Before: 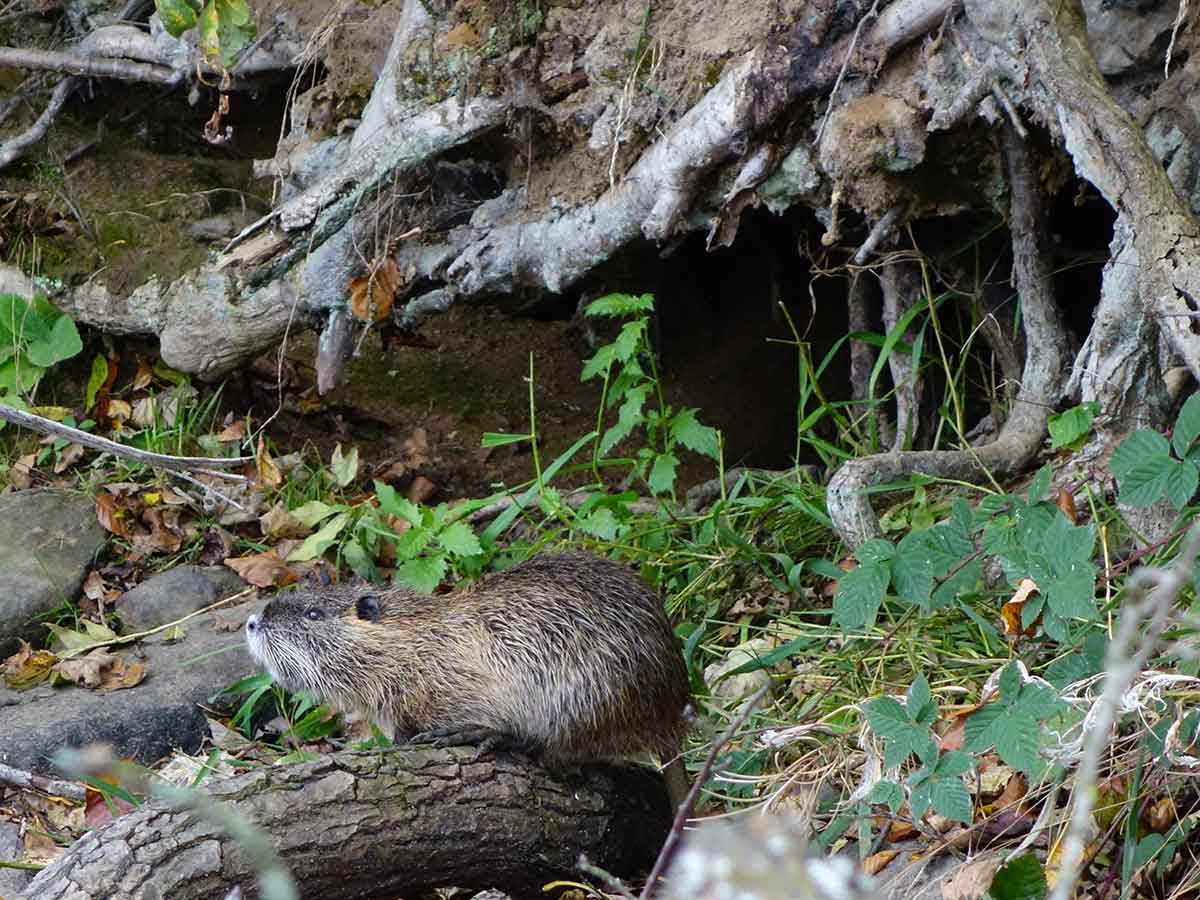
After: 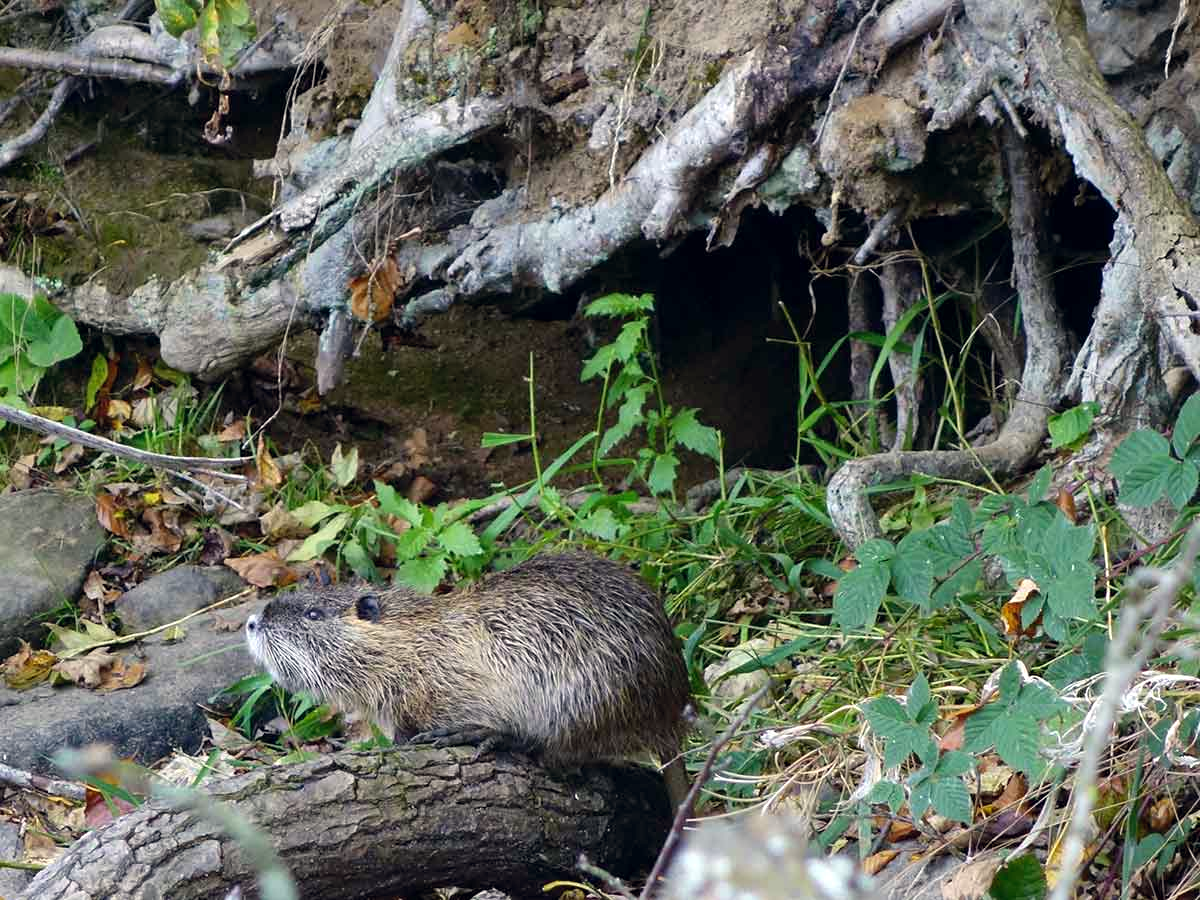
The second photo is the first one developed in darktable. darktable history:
exposure: black level correction 0.001, exposure 0.191 EV, compensate highlight preservation false
color correction: highlights a* 0.207, highlights b* 2.7, shadows a* -0.874, shadows b* -4.78
